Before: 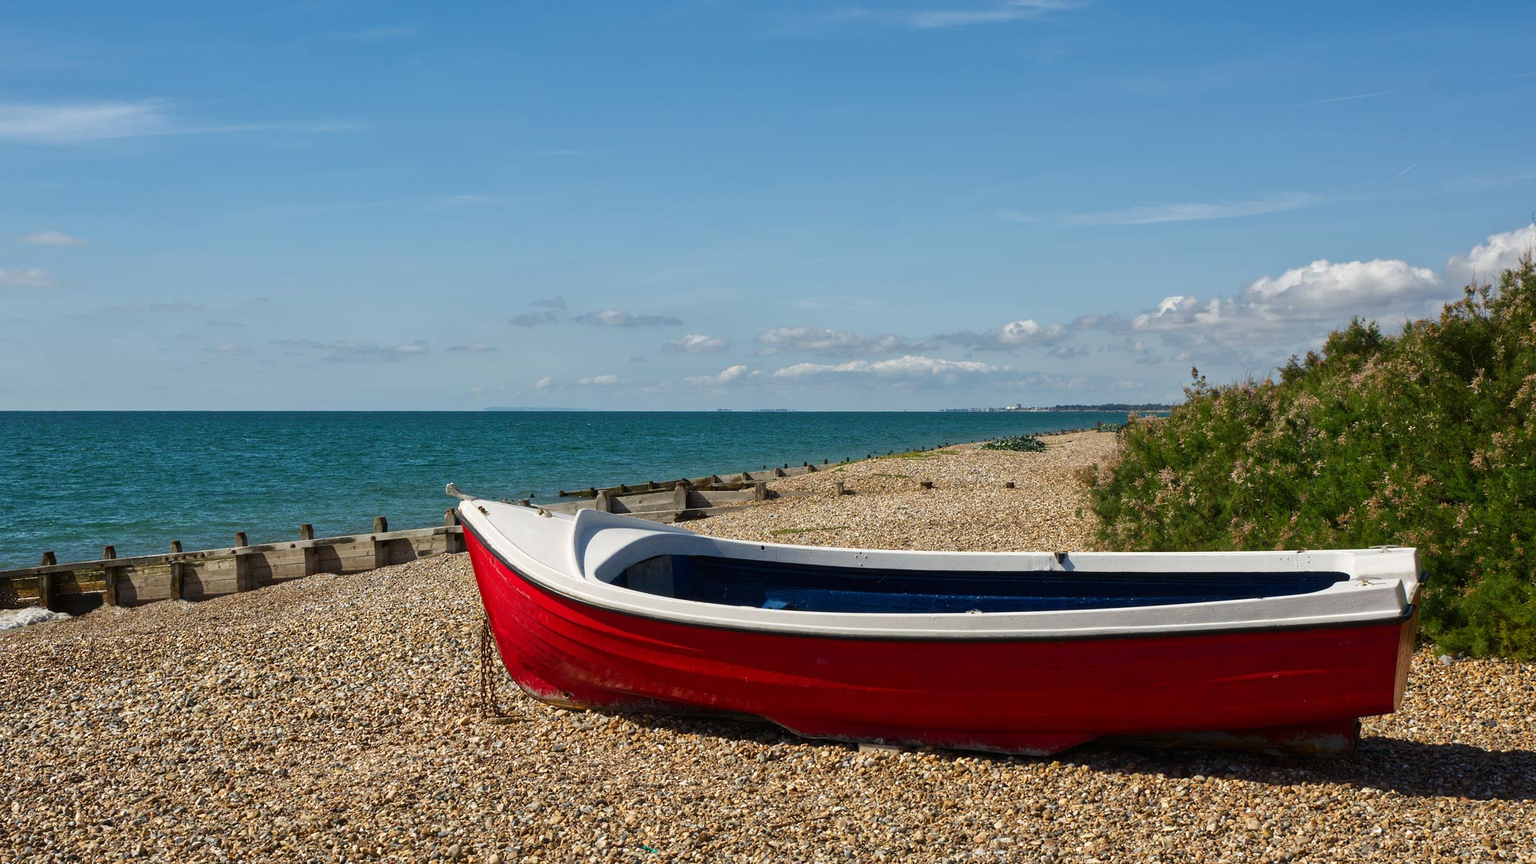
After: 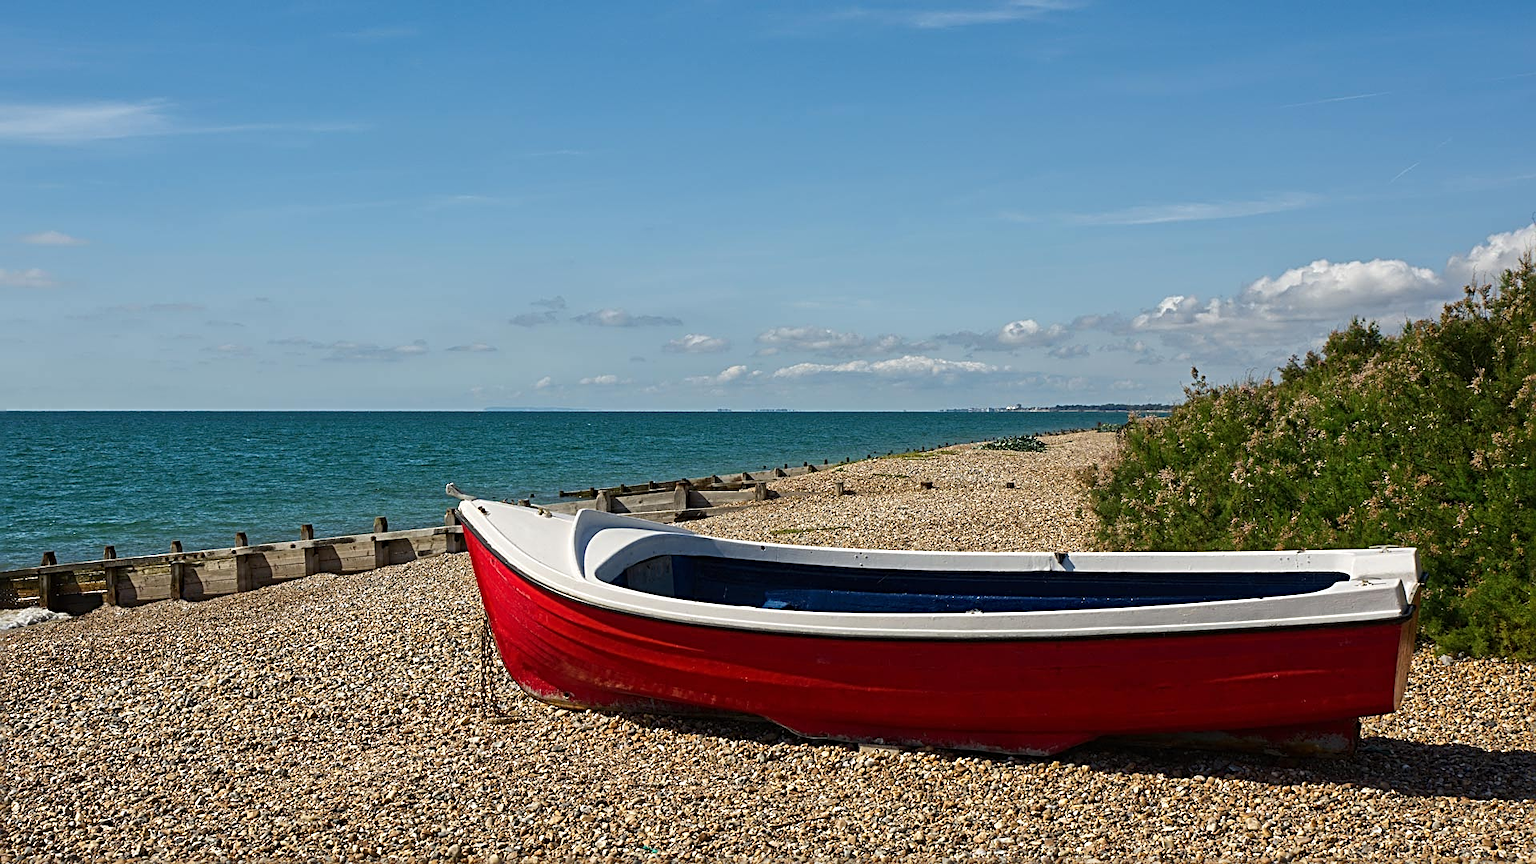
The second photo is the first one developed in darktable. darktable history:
sharpen: radius 2.849, amount 0.705
